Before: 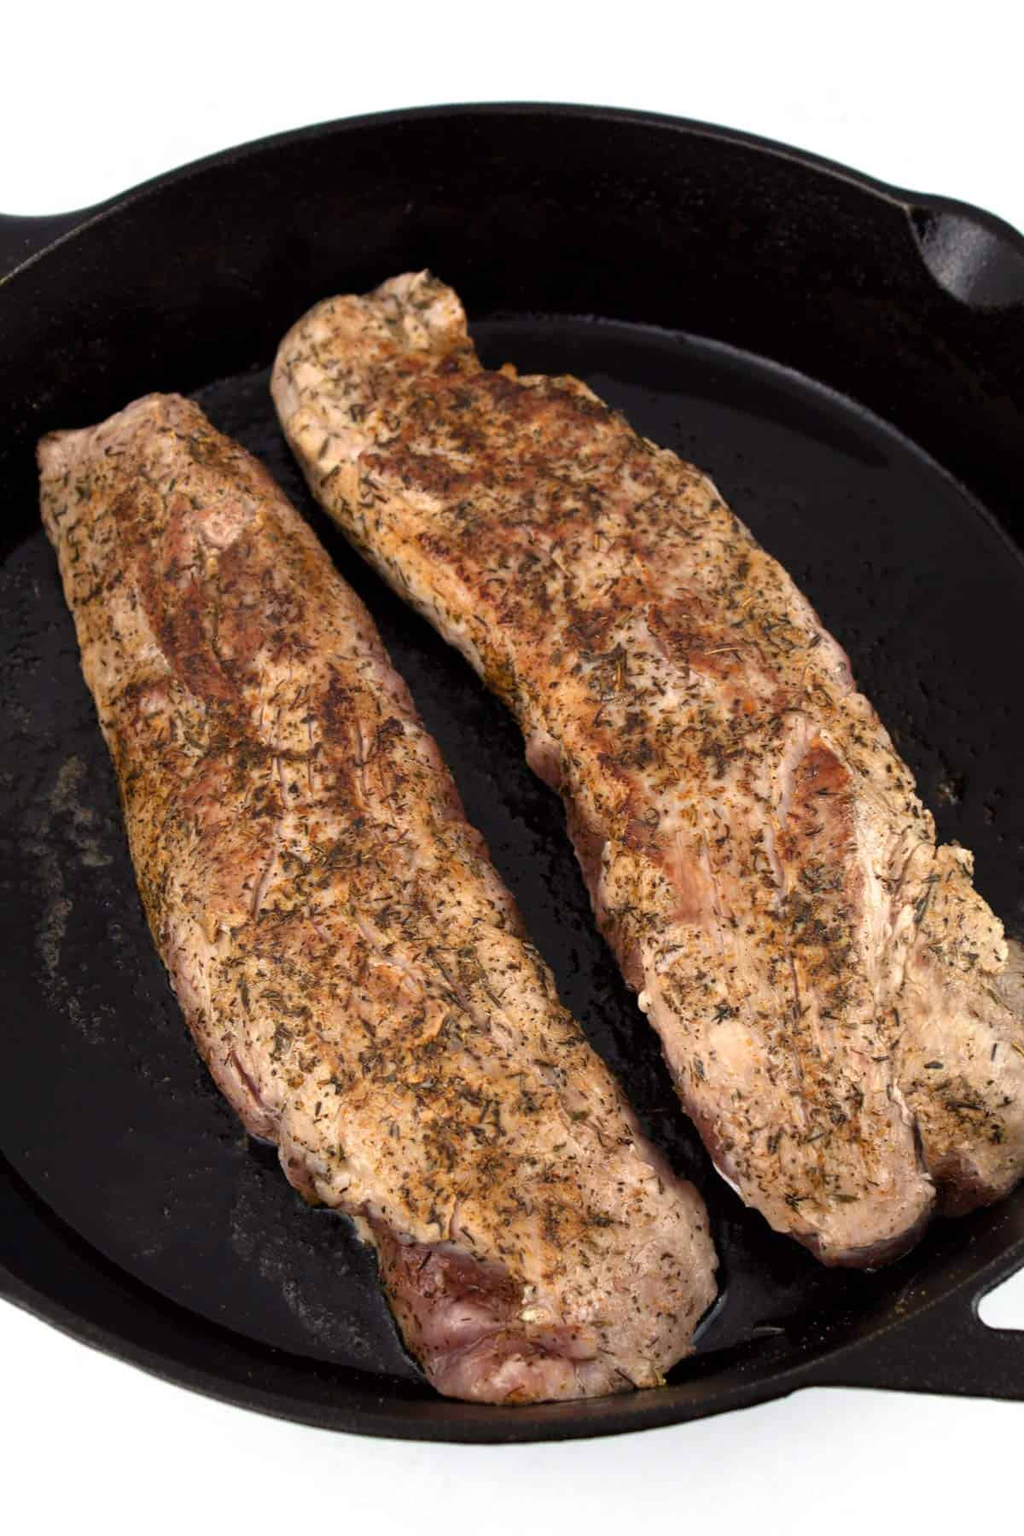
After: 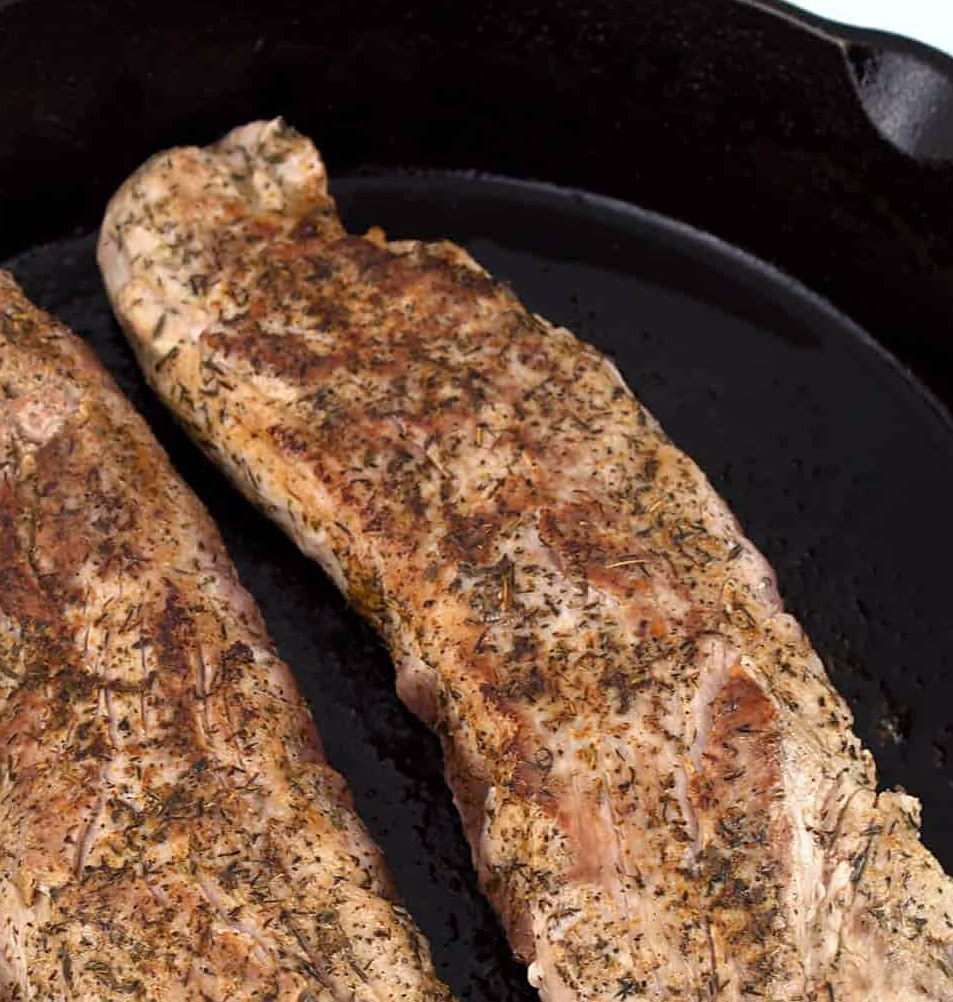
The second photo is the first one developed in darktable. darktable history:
crop: left 18.38%, top 11.092%, right 2.134%, bottom 33.217%
sharpen: radius 1.864, amount 0.398, threshold 1.271
white balance: red 0.974, blue 1.044
